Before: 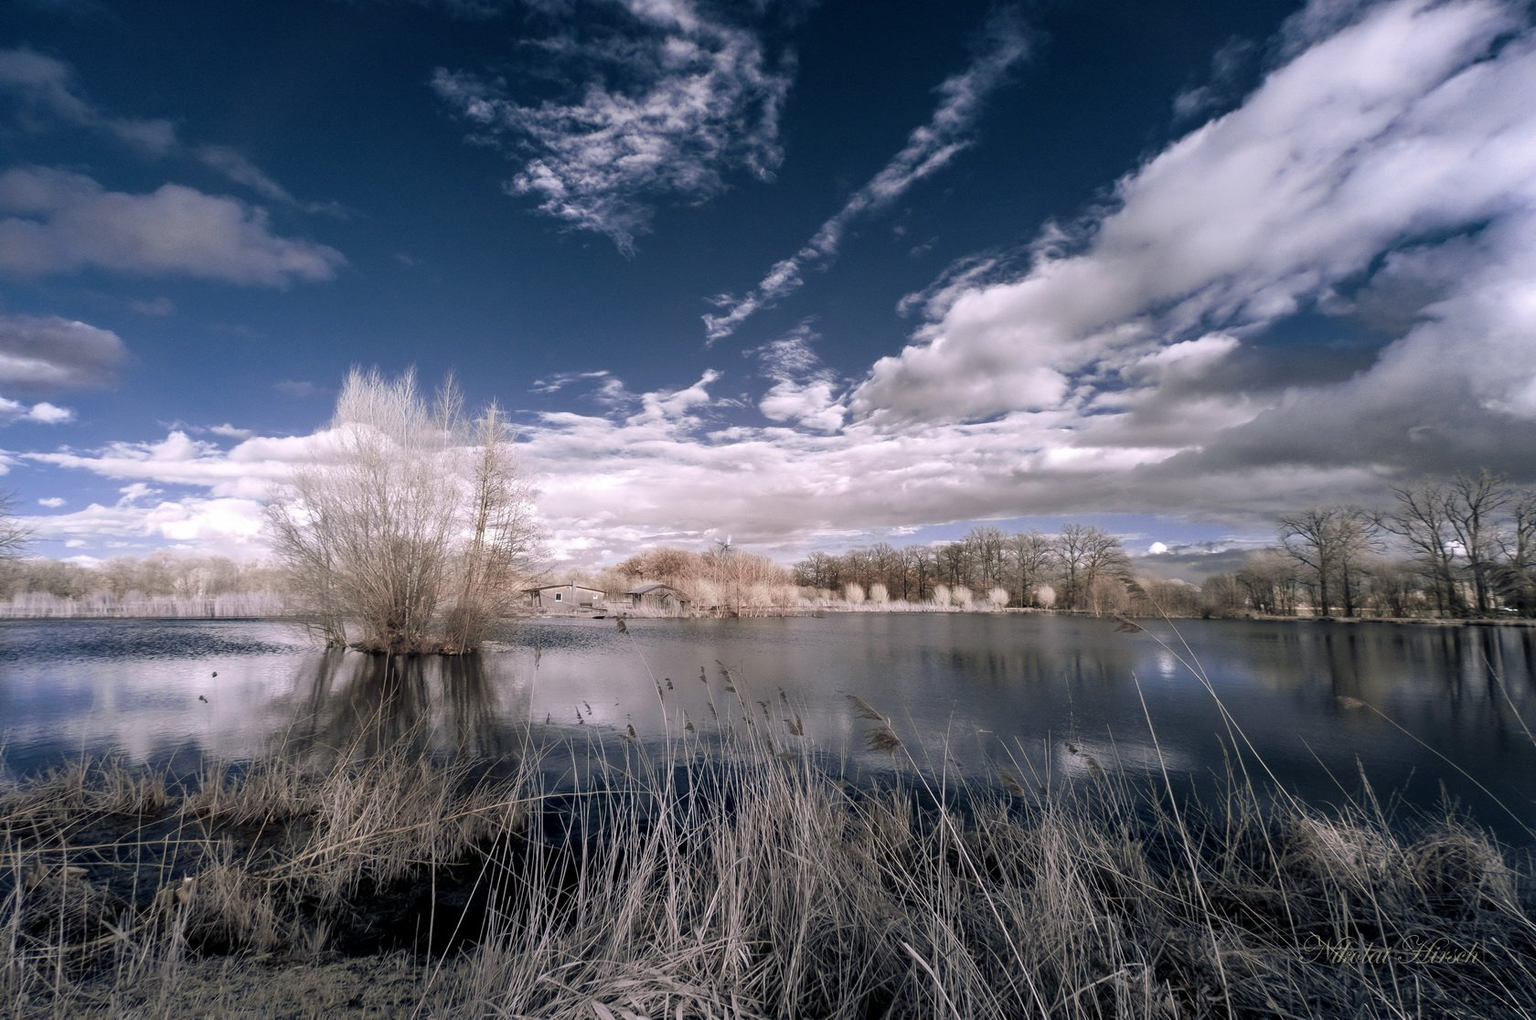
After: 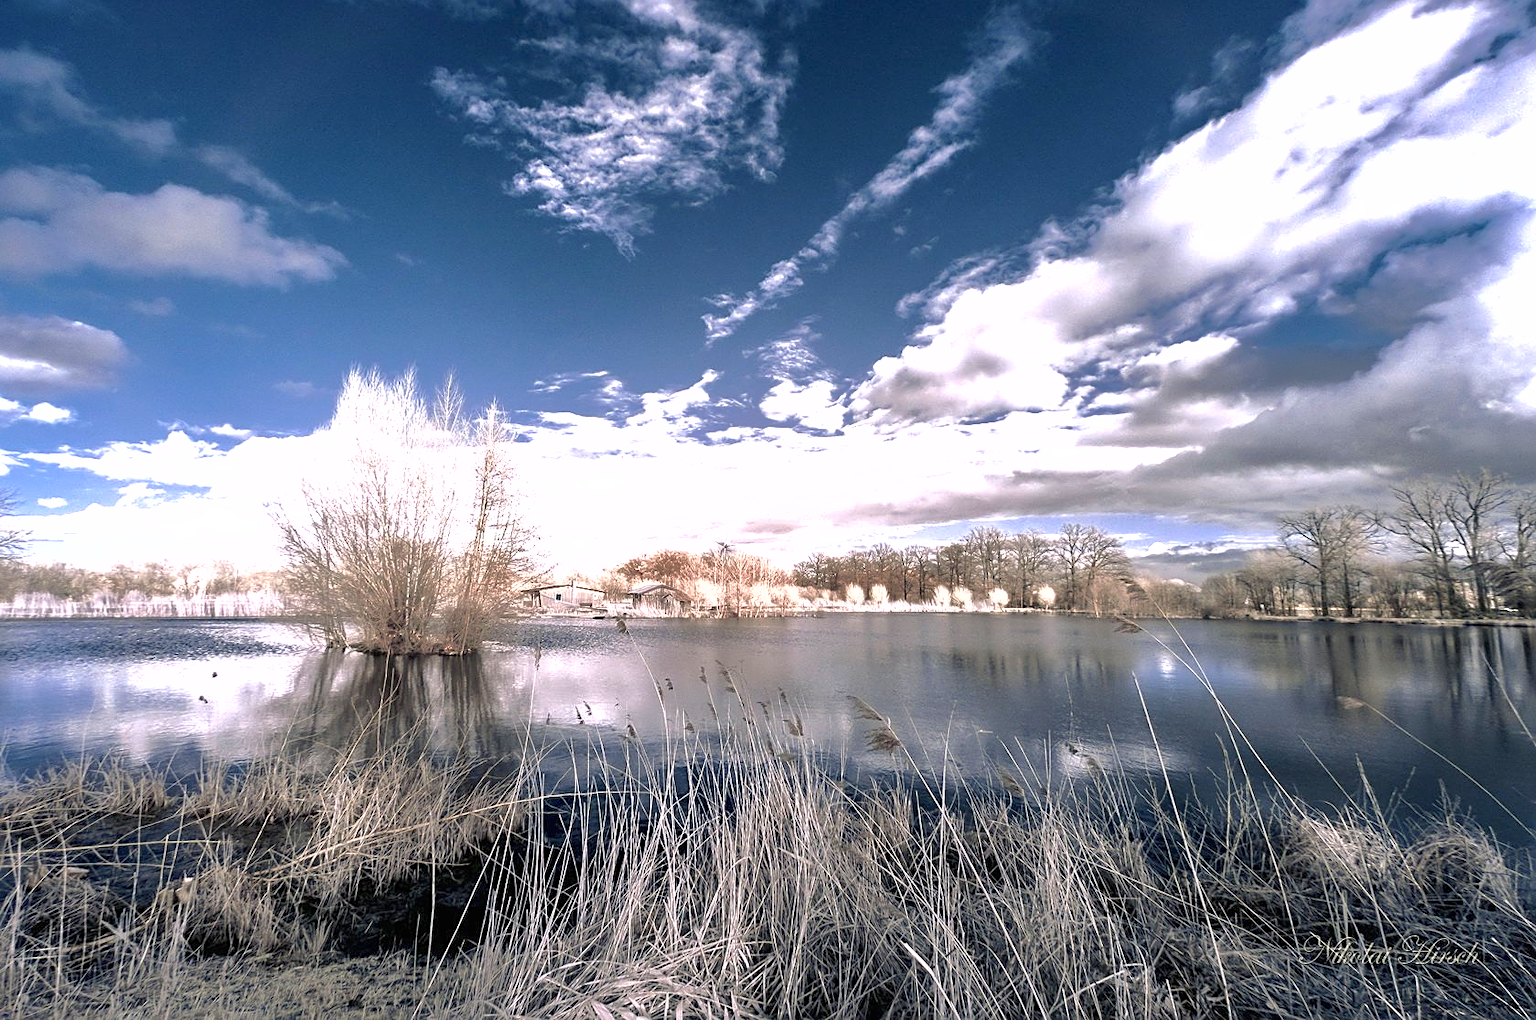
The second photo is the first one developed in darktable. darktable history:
sharpen: on, module defaults
shadows and highlights: shadows 39.91, highlights -59.87
exposure: black level correction 0, exposure 1.2 EV, compensate highlight preservation false
